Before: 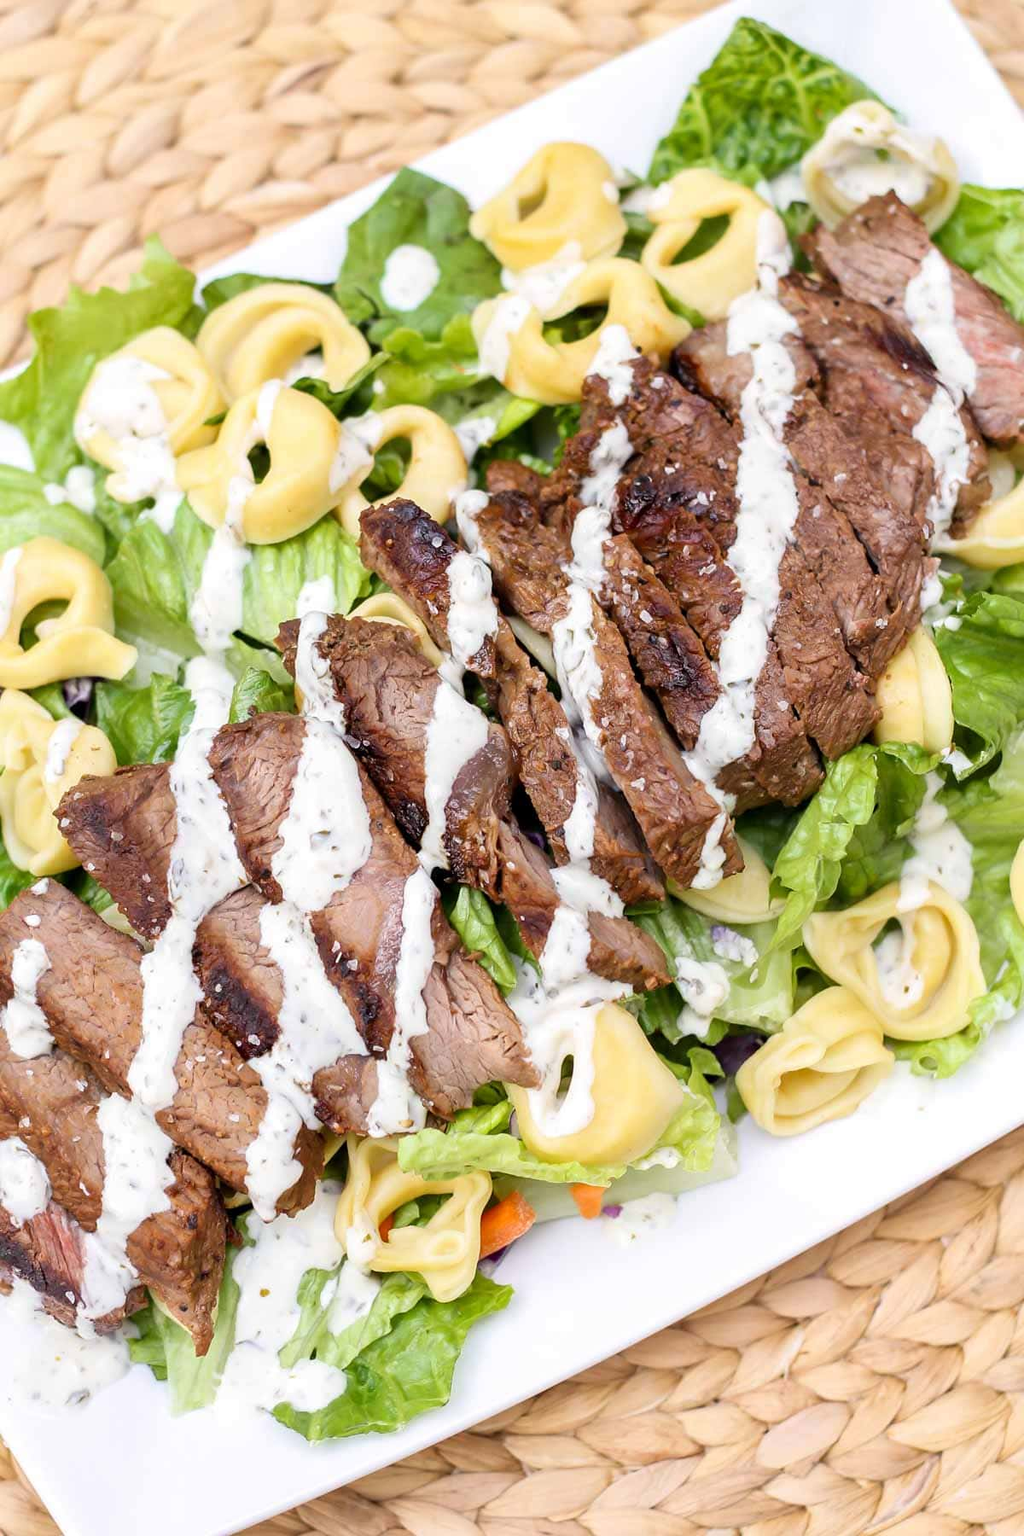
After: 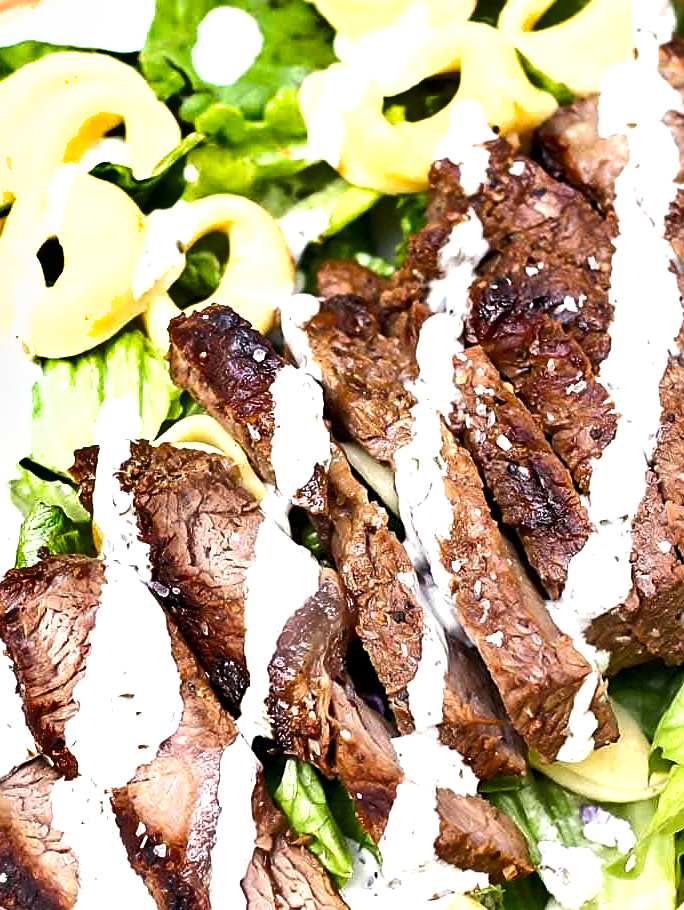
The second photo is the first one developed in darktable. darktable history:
exposure: black level correction 0.001, exposure 0.5 EV, compensate highlight preservation false
tone equalizer: -8 EV -0.404 EV, -7 EV -0.397 EV, -6 EV -0.314 EV, -5 EV -0.211 EV, -3 EV 0.242 EV, -2 EV 0.32 EV, -1 EV 0.381 EV, +0 EV 0.423 EV, edges refinement/feathering 500, mask exposure compensation -1.57 EV, preserve details no
sharpen: on, module defaults
crop: left 21.09%, top 15.578%, right 21.905%, bottom 33.847%
shadows and highlights: shadows 24.86, highlights -48.06, soften with gaussian
